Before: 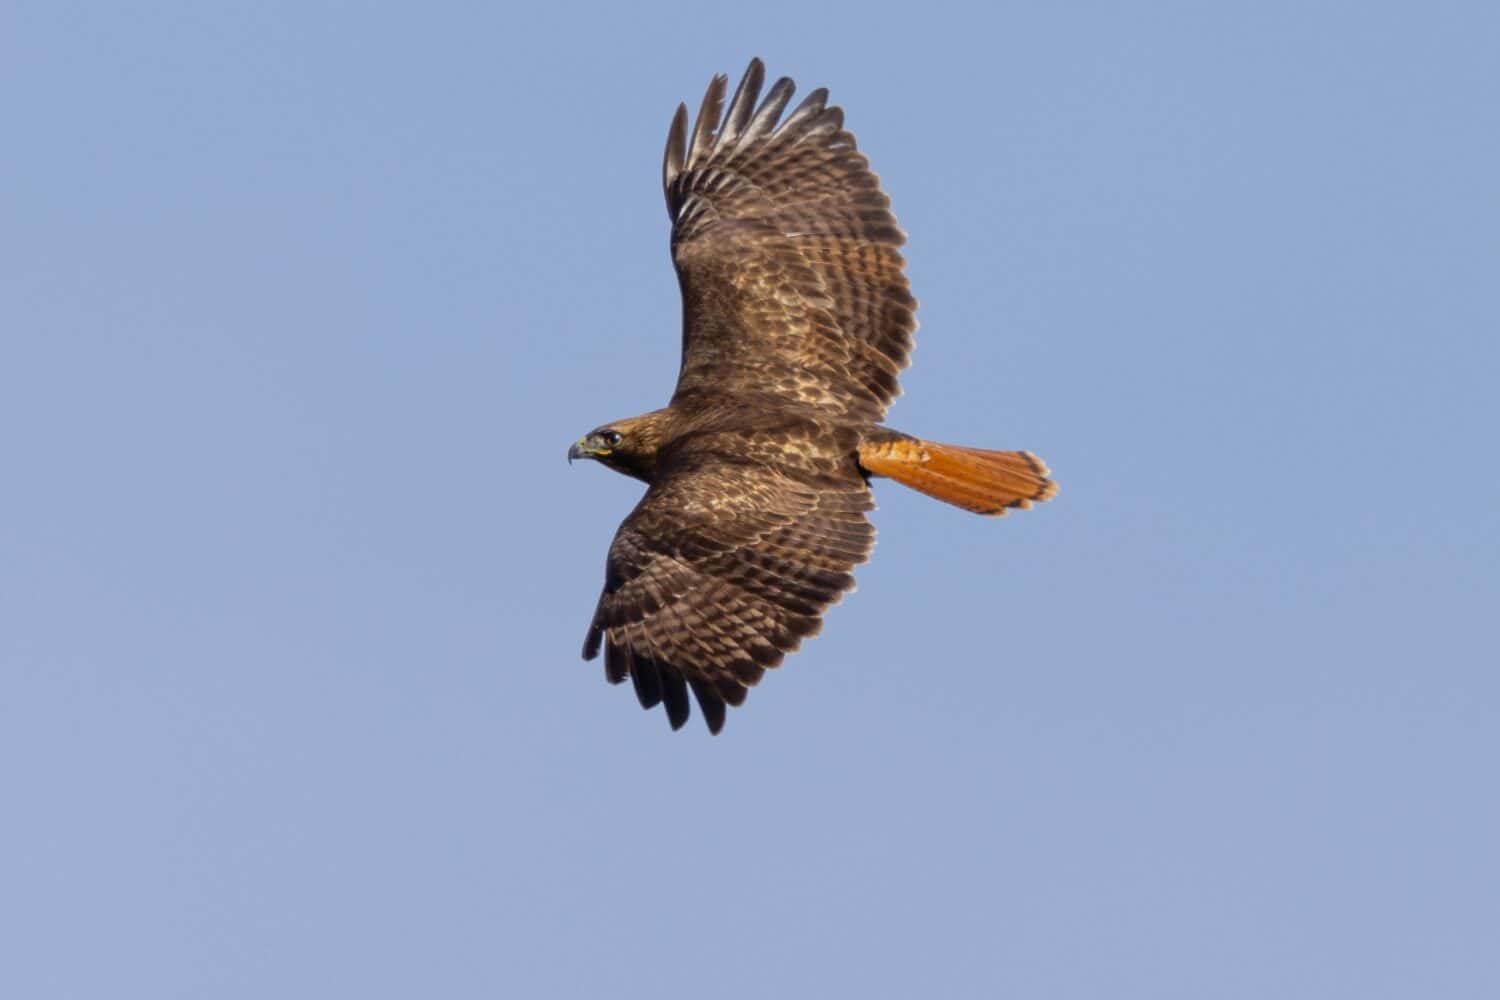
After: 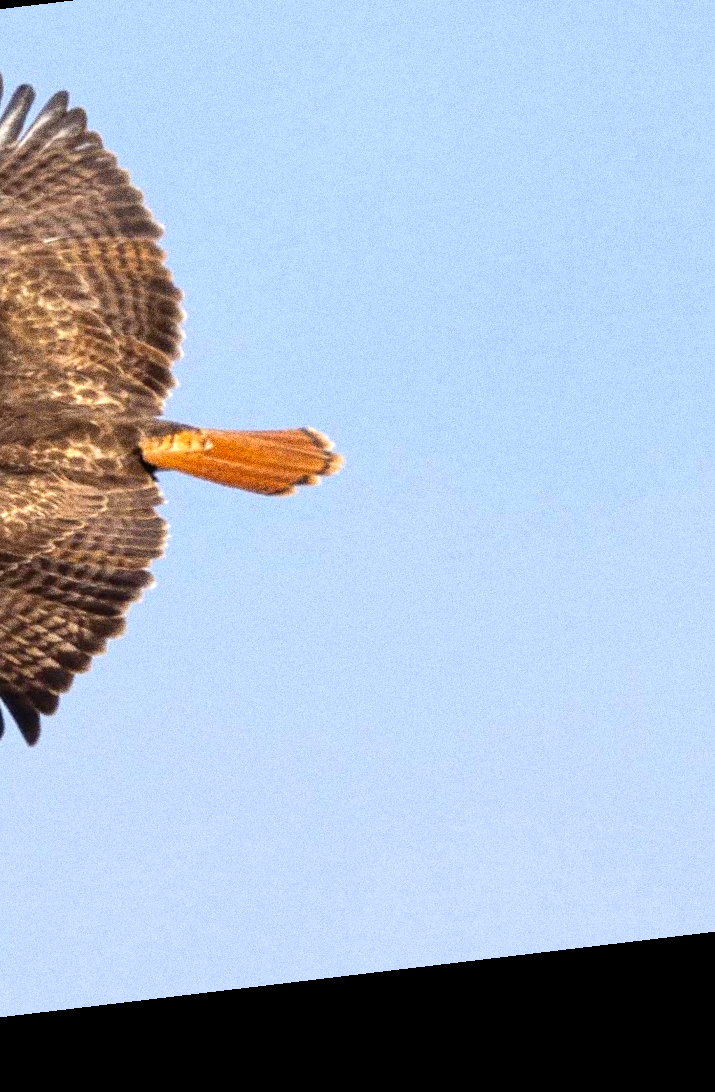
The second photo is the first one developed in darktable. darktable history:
crop: left 47.628%, top 6.643%, right 7.874%
levels: mode automatic, black 0.023%, white 99.97%, levels [0.062, 0.494, 0.925]
rotate and perspective: rotation -6.83°, automatic cropping off
grain: coarseness 10.62 ISO, strength 55.56%
